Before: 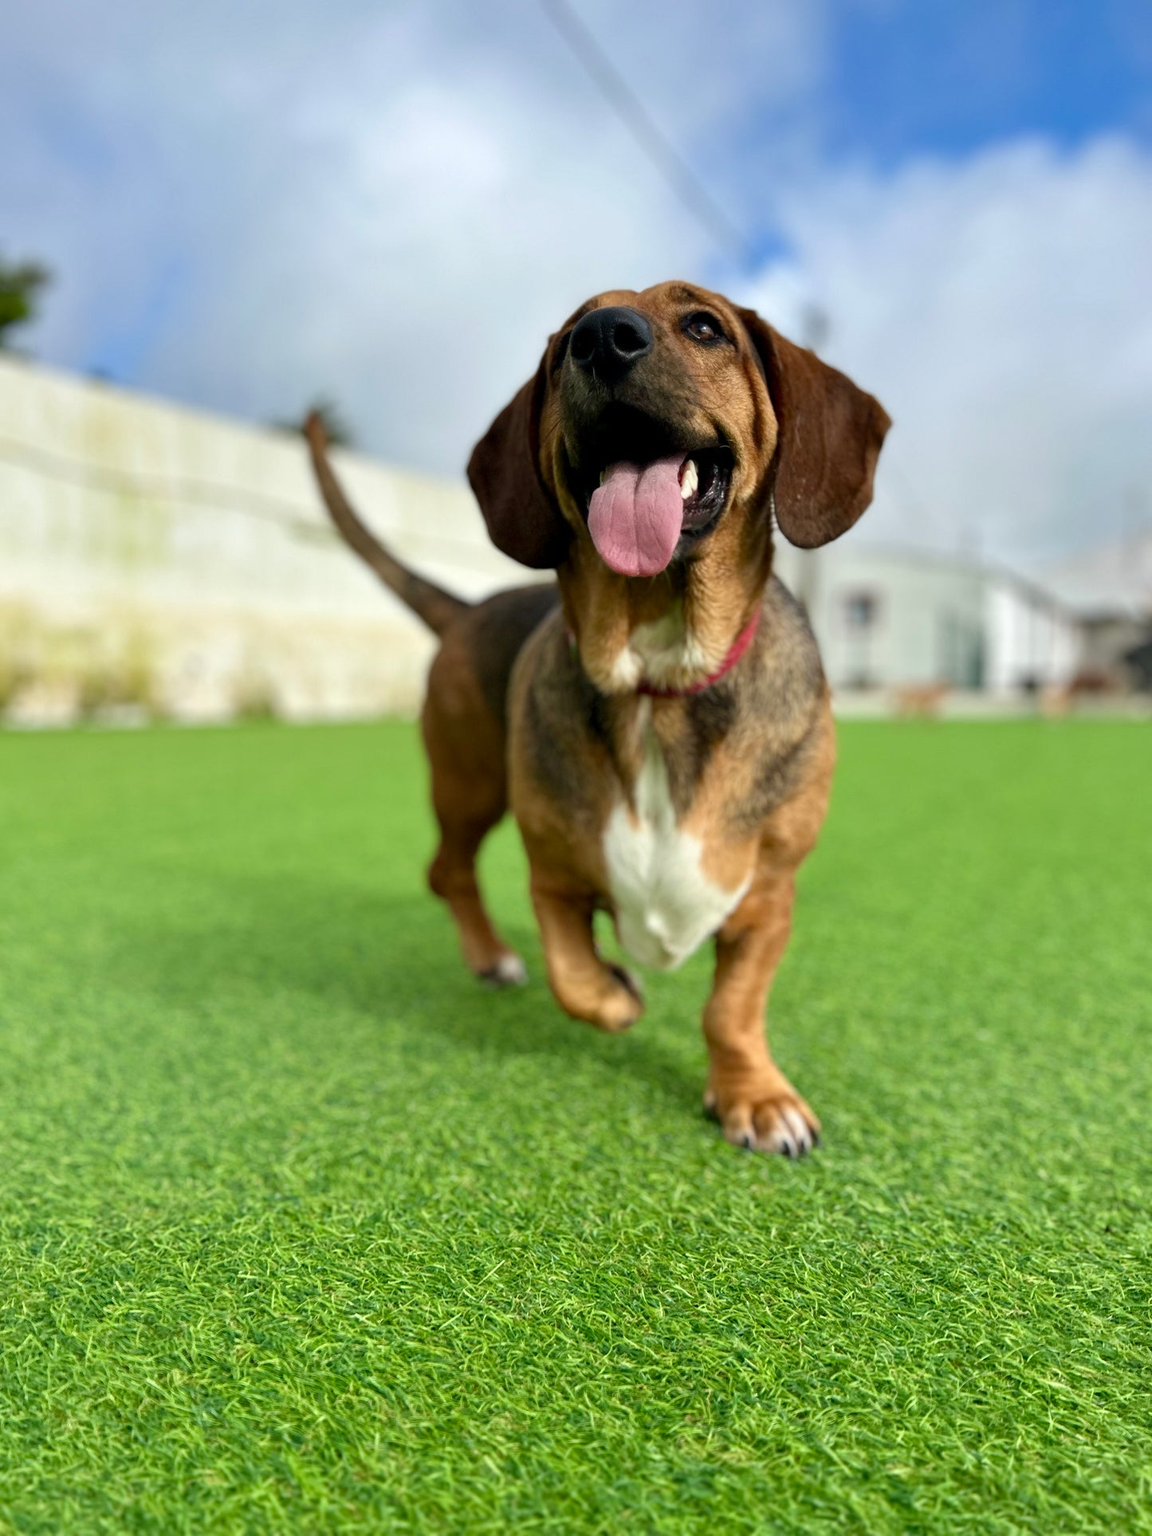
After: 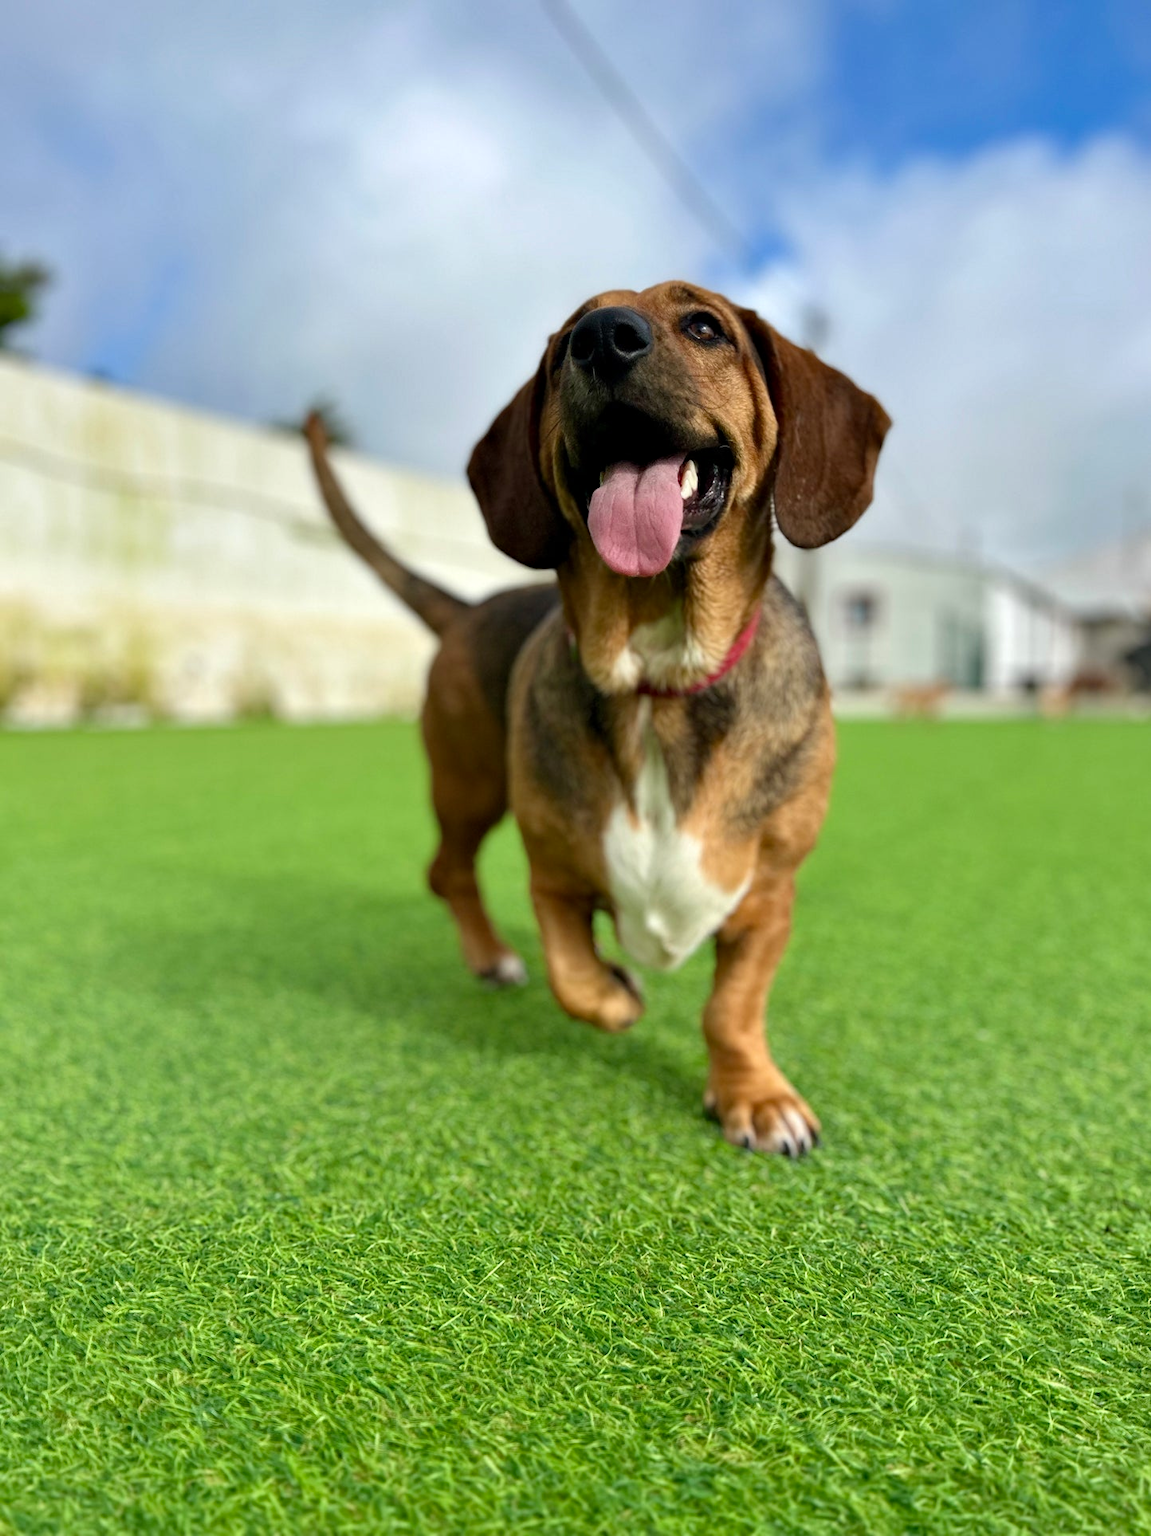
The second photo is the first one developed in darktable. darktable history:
haze removal: strength 0.12, distance 0.25, compatibility mode true, adaptive false
tone equalizer: on, module defaults
